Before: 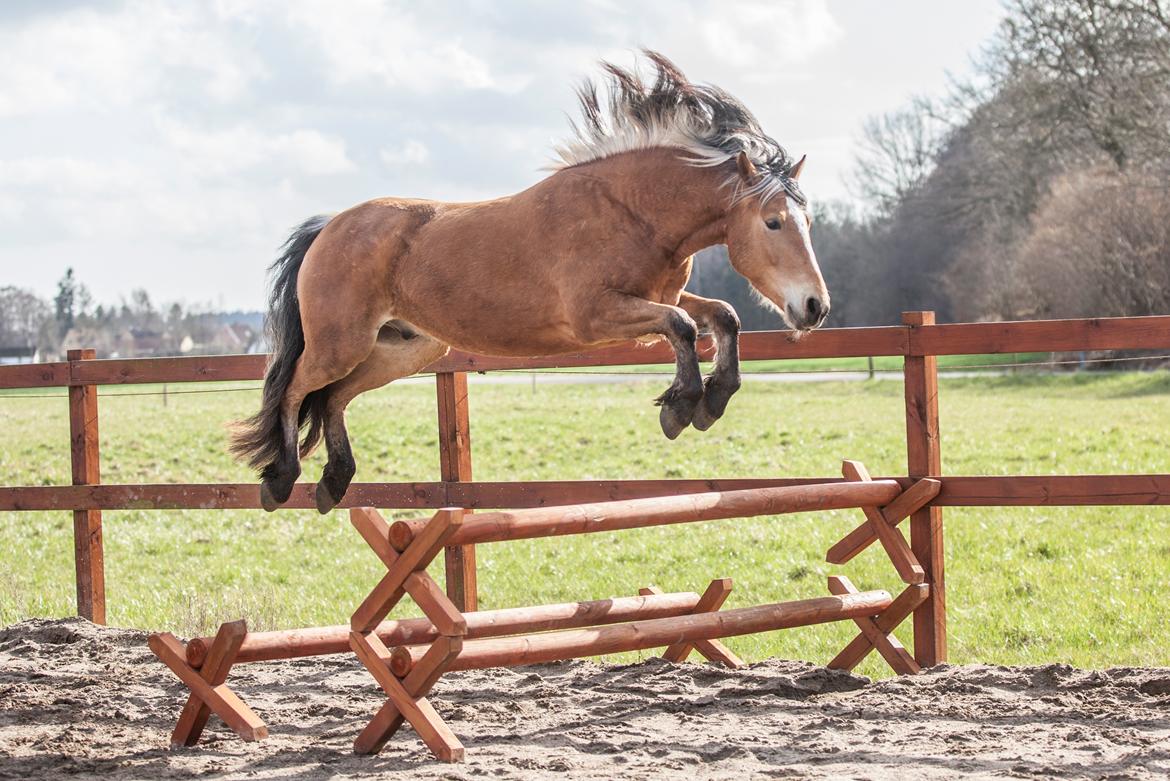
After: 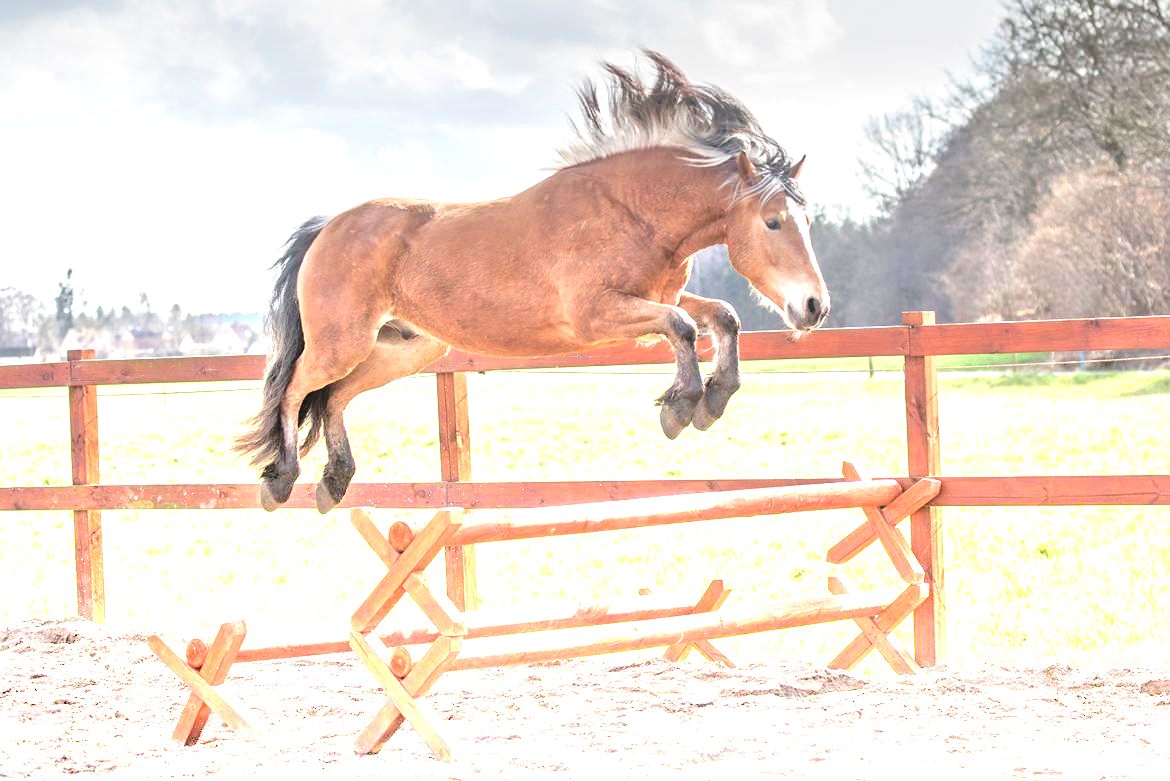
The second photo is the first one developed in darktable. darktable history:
tone equalizer: -7 EV 0.15 EV, -6 EV 0.6 EV, -5 EV 1.15 EV, -4 EV 1.33 EV, -3 EV 1.15 EV, -2 EV 0.6 EV, -1 EV 0.15 EV, mask exposure compensation -0.5 EV
graduated density: density -3.9 EV
